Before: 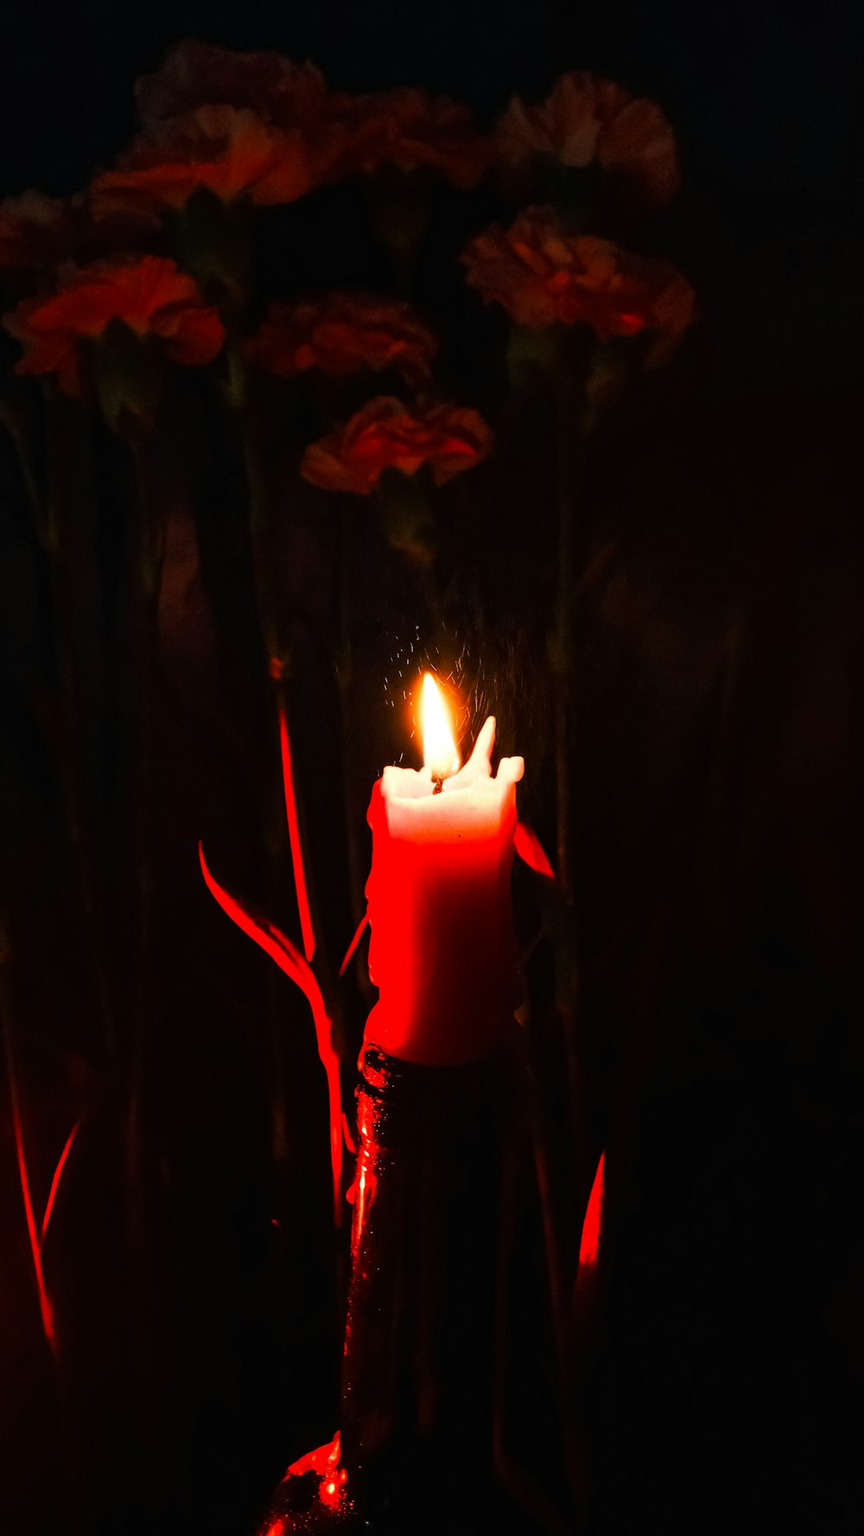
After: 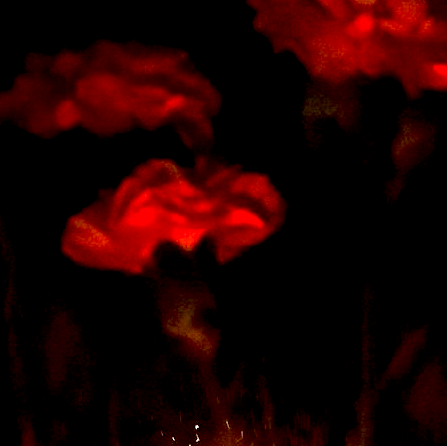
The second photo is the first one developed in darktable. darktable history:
tone equalizer: -8 EV 0.001 EV, -7 EV -0.004 EV, -6 EV 0.009 EV, -5 EV 0.032 EV, -4 EV 0.276 EV, -3 EV 0.644 EV, -2 EV 0.584 EV, -1 EV 0.187 EV, +0 EV 0.024 EV
exposure: black level correction 0.005, exposure 2.084 EV, compensate highlight preservation false
crop: left 28.64%, top 16.832%, right 26.637%, bottom 58.055%
